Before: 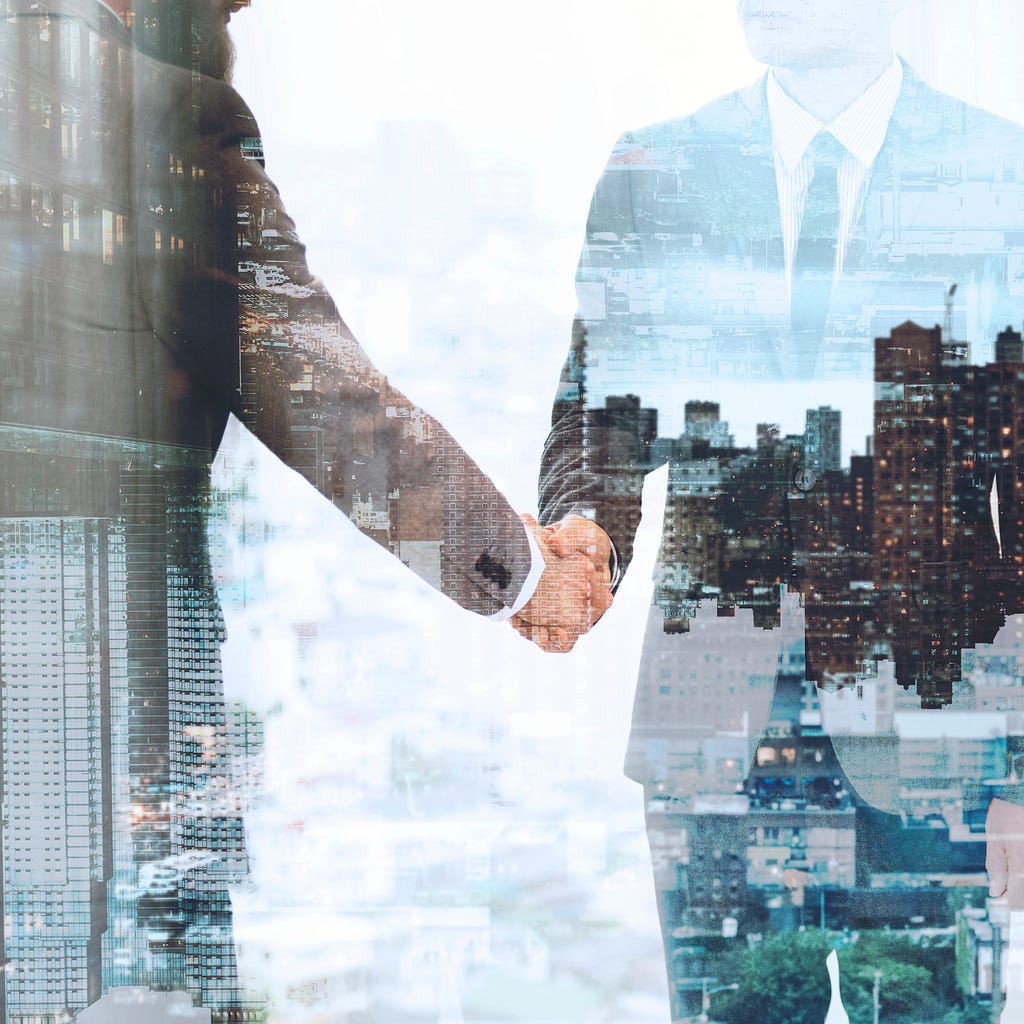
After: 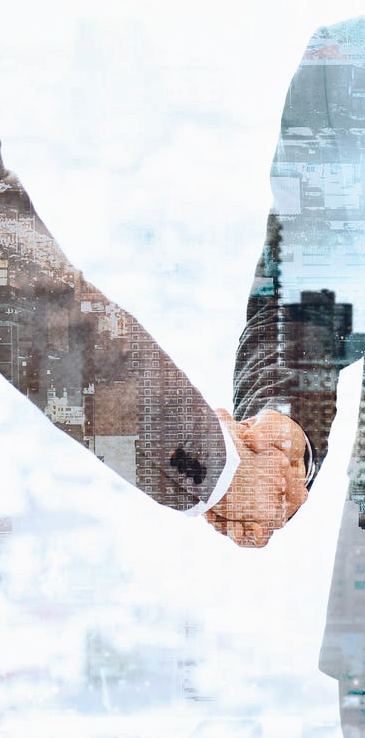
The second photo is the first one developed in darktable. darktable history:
crop and rotate: left 29.836%, top 10.325%, right 34.496%, bottom 17.562%
shadows and highlights: shadows 48.65, highlights -42.27, soften with gaussian
tone curve: curves: ch0 [(0, 0) (0.081, 0.044) (0.185, 0.145) (0.283, 0.273) (0.405, 0.449) (0.495, 0.554) (0.686, 0.743) (0.826, 0.853) (0.978, 0.988)]; ch1 [(0, 0) (0.147, 0.166) (0.321, 0.362) (0.371, 0.402) (0.423, 0.426) (0.479, 0.472) (0.505, 0.497) (0.521, 0.506) (0.551, 0.546) (0.586, 0.571) (0.625, 0.638) (0.68, 0.715) (1, 1)]; ch2 [(0, 0) (0.346, 0.378) (0.404, 0.427) (0.502, 0.498) (0.531, 0.517) (0.547, 0.526) (0.582, 0.571) (0.629, 0.626) (0.717, 0.678) (1, 1)], preserve colors none
